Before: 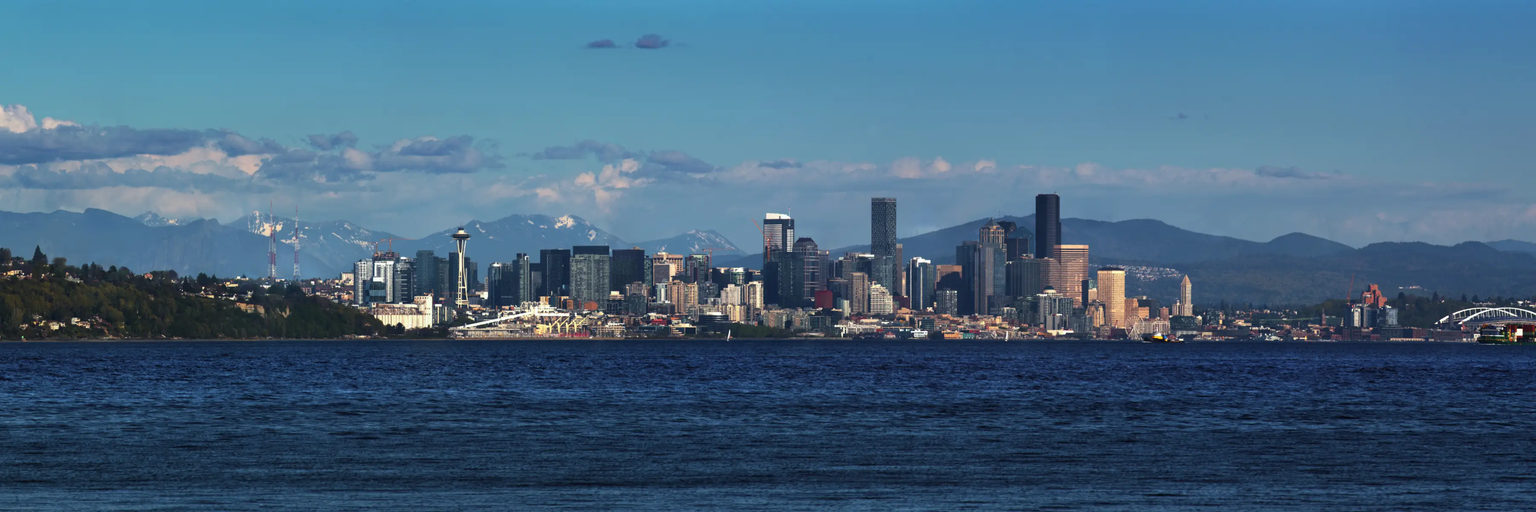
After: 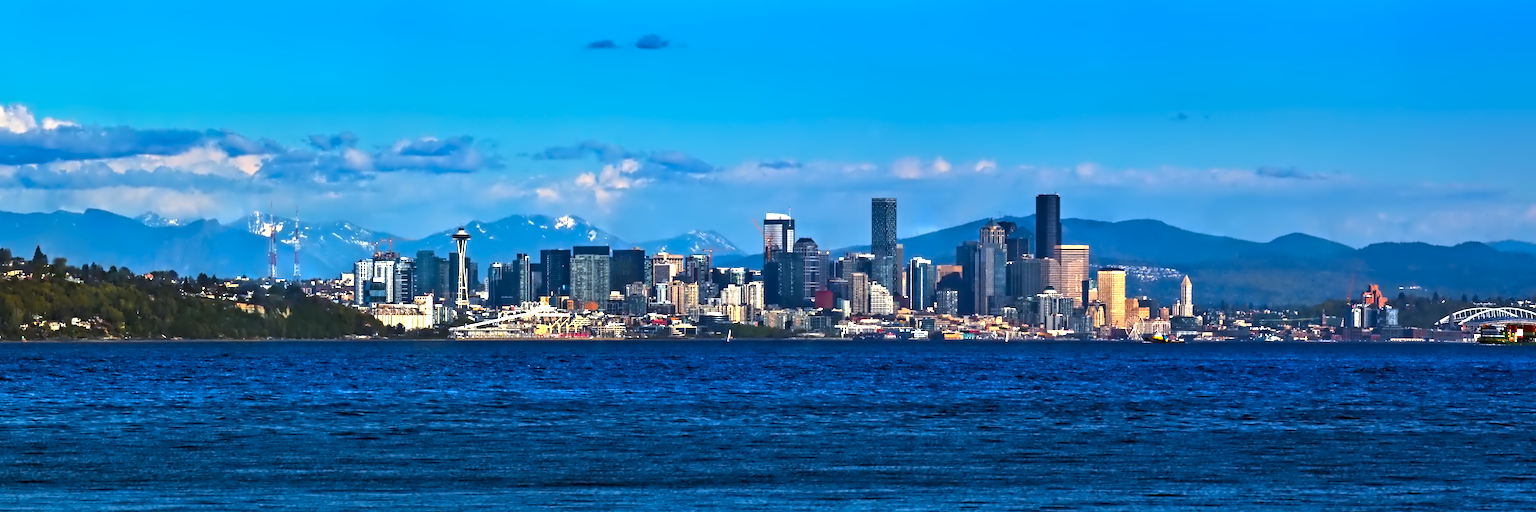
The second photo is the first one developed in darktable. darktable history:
white balance: red 1.009, blue 1.027
color contrast: green-magenta contrast 1.55, blue-yellow contrast 1.83
exposure: black level correction 0.001, exposure 0.5 EV, compensate exposure bias true, compensate highlight preservation false
rotate and perspective: automatic cropping original format, crop left 0, crop top 0
color balance: lift [1.004, 1.002, 1.002, 0.998], gamma [1, 1.007, 1.002, 0.993], gain [1, 0.977, 1.013, 1.023], contrast -3.64%
contrast equalizer: octaves 7, y [[0.5, 0.542, 0.583, 0.625, 0.667, 0.708], [0.5 ×6], [0.5 ×6], [0, 0.033, 0.067, 0.1, 0.133, 0.167], [0, 0.05, 0.1, 0.15, 0.2, 0.25]]
